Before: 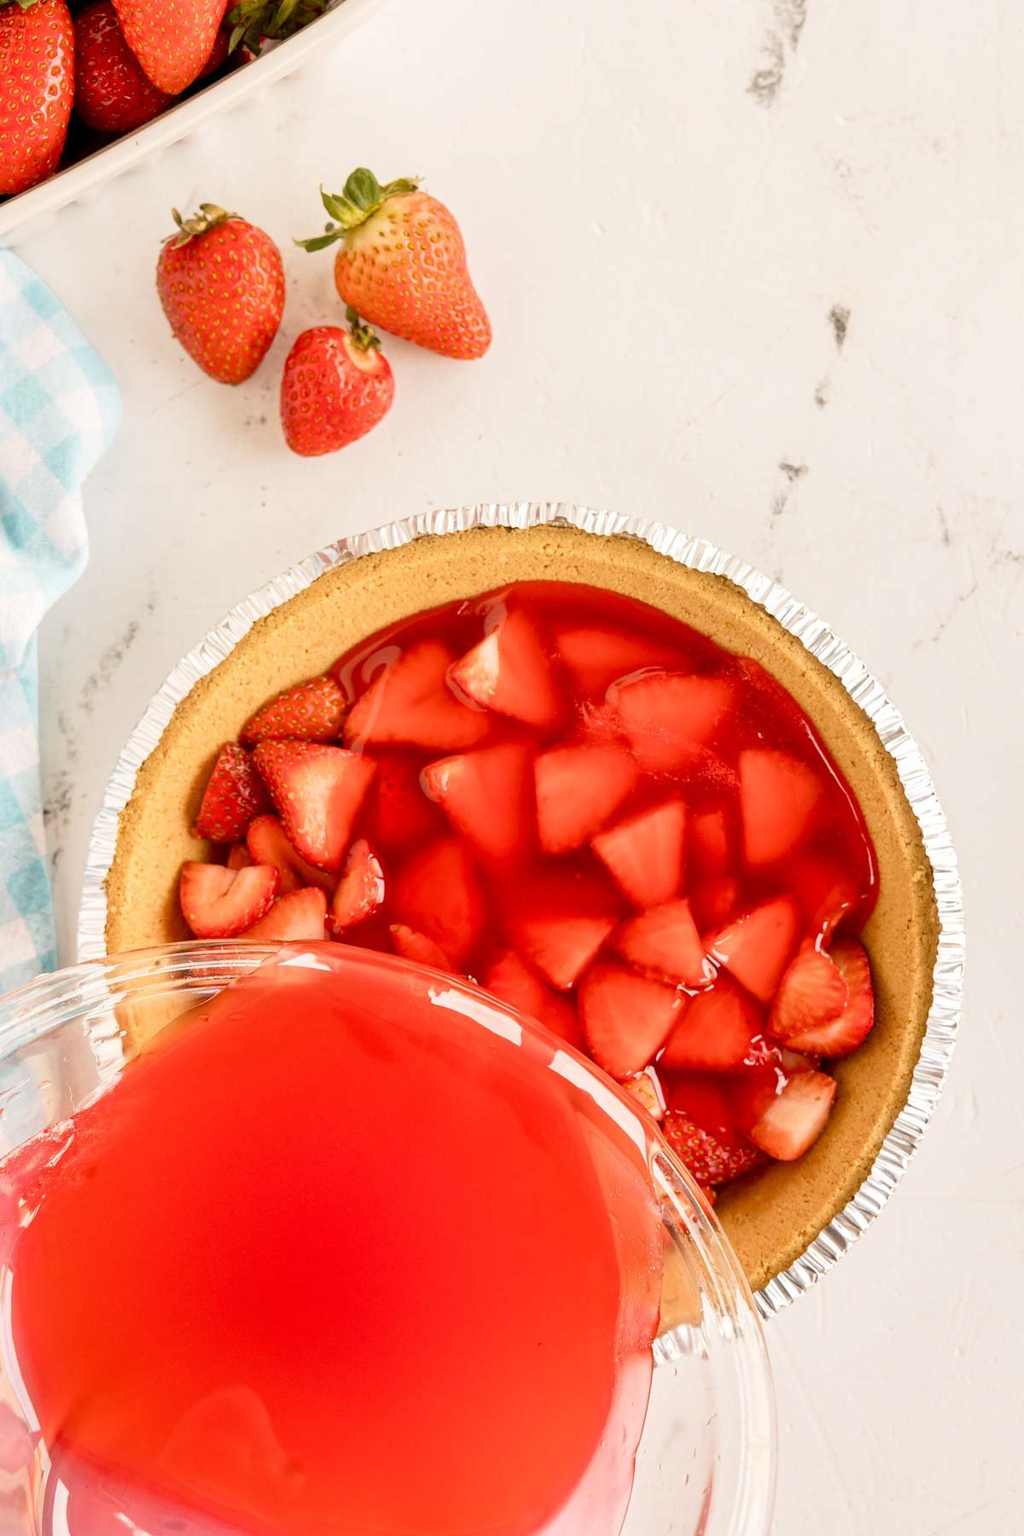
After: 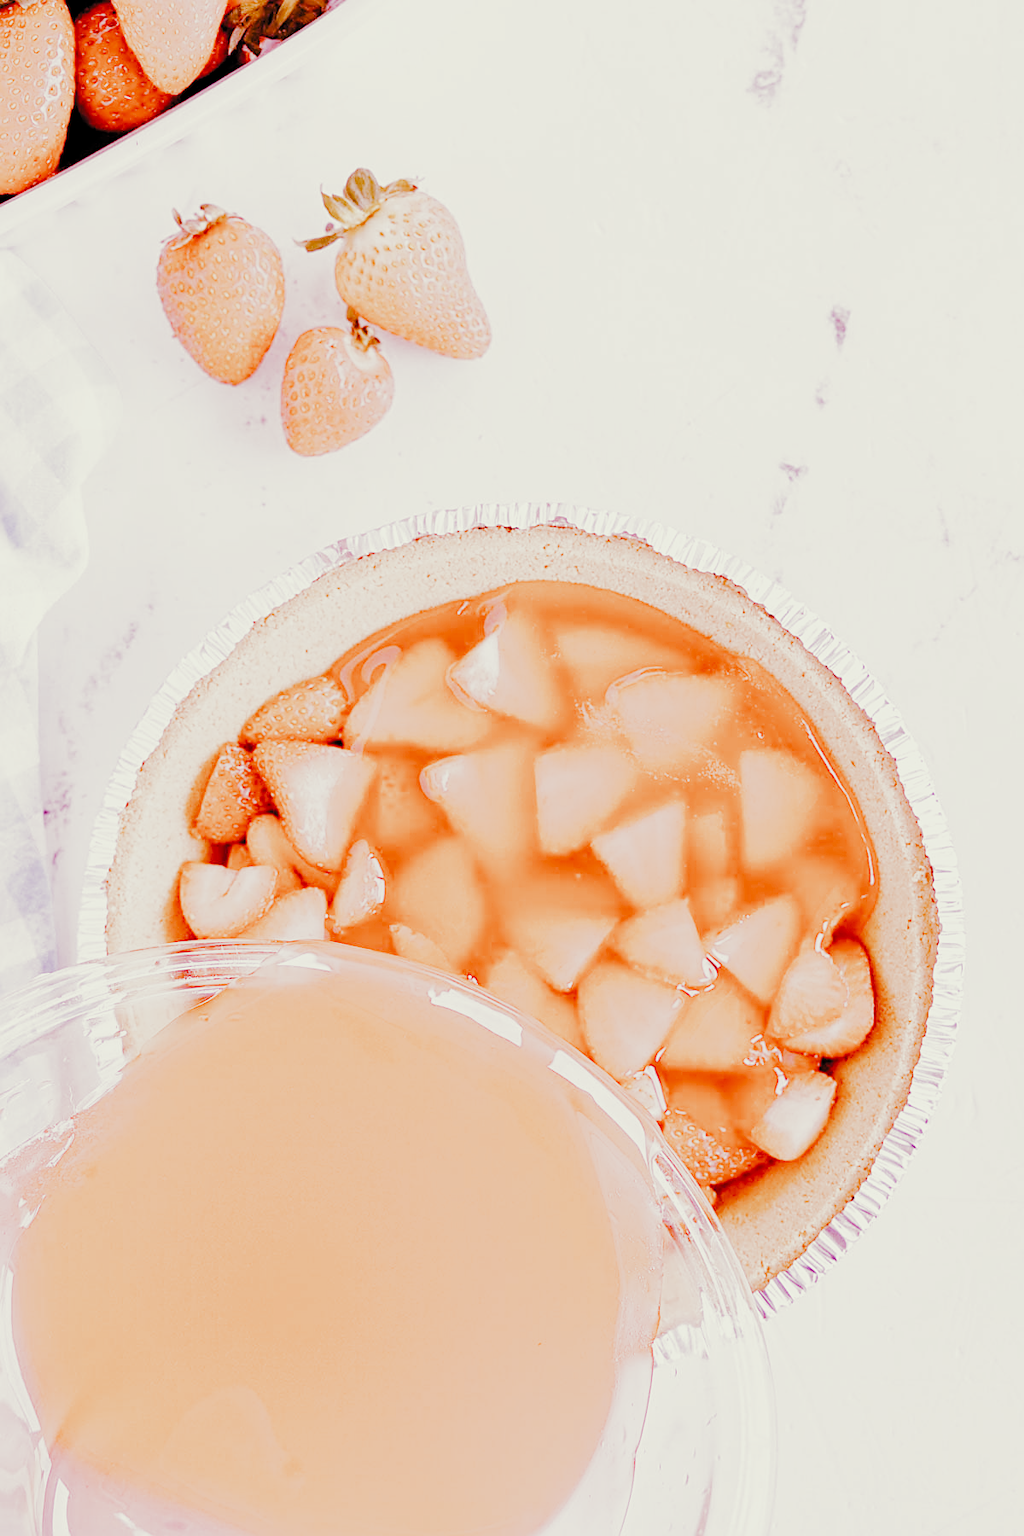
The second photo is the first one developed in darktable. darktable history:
sharpen: on, module defaults
white balance: red 1.944, blue 2.384
base curve: preserve colors none
filmic: grey point source 11.56, black point source -6.69, white point source 4.9, grey point target 18, white point target 100, output power 2.2, latitude stops 2, contrast 1.6, saturation 100, global saturation 100, balance 4.16
color correction: highlights a* -4.28, highlights b* 6.53
